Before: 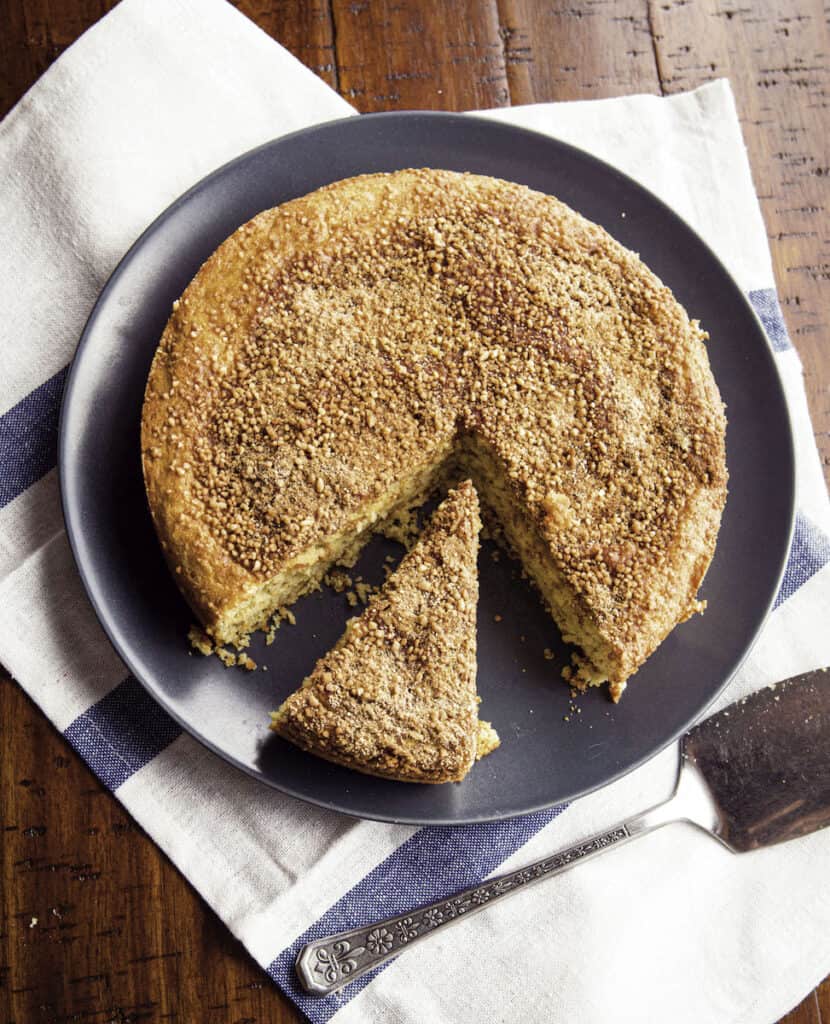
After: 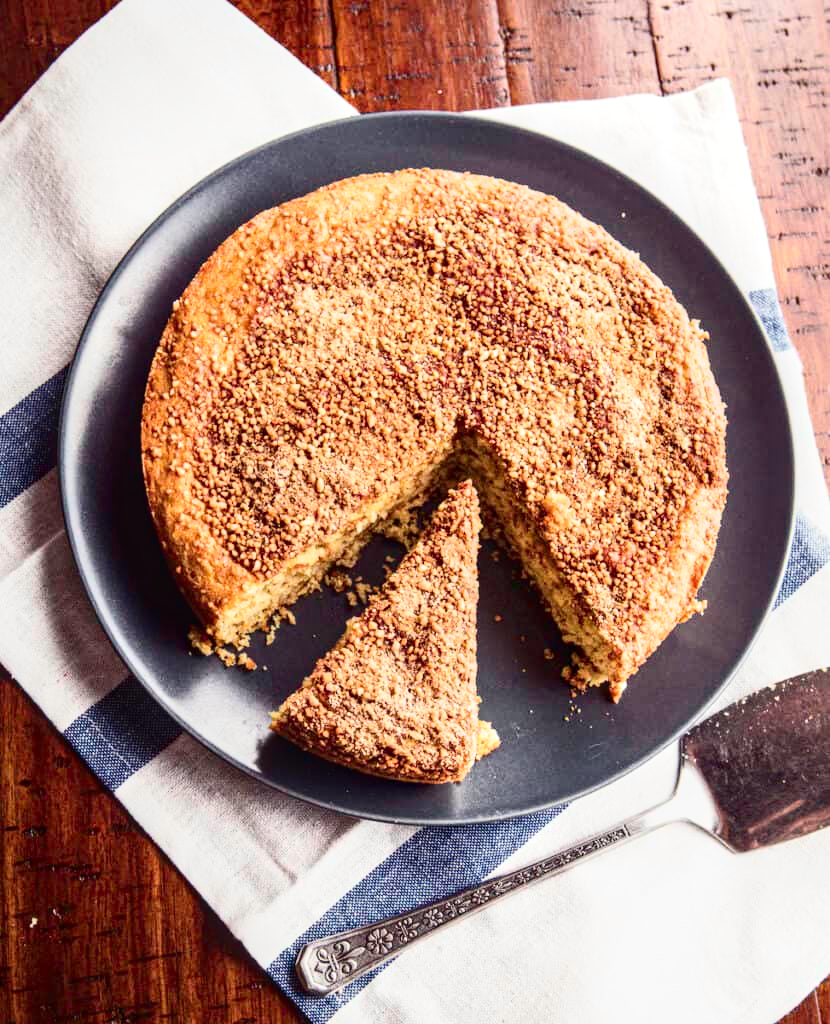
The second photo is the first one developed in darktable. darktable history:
contrast brightness saturation: contrast 0.28
local contrast: on, module defaults
